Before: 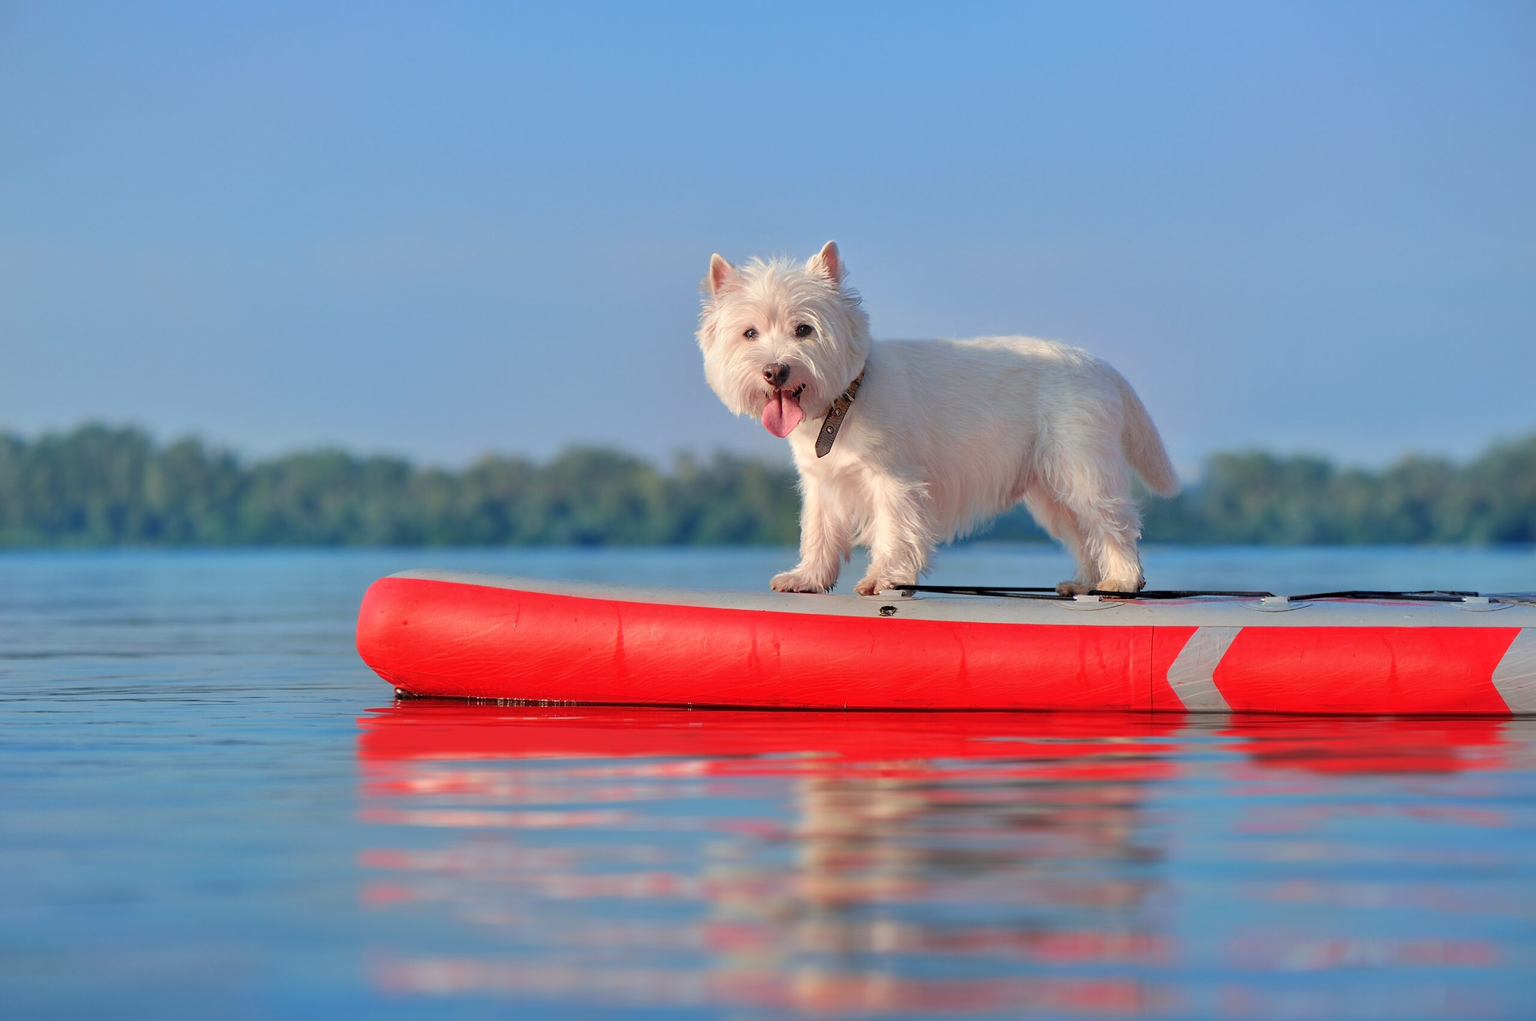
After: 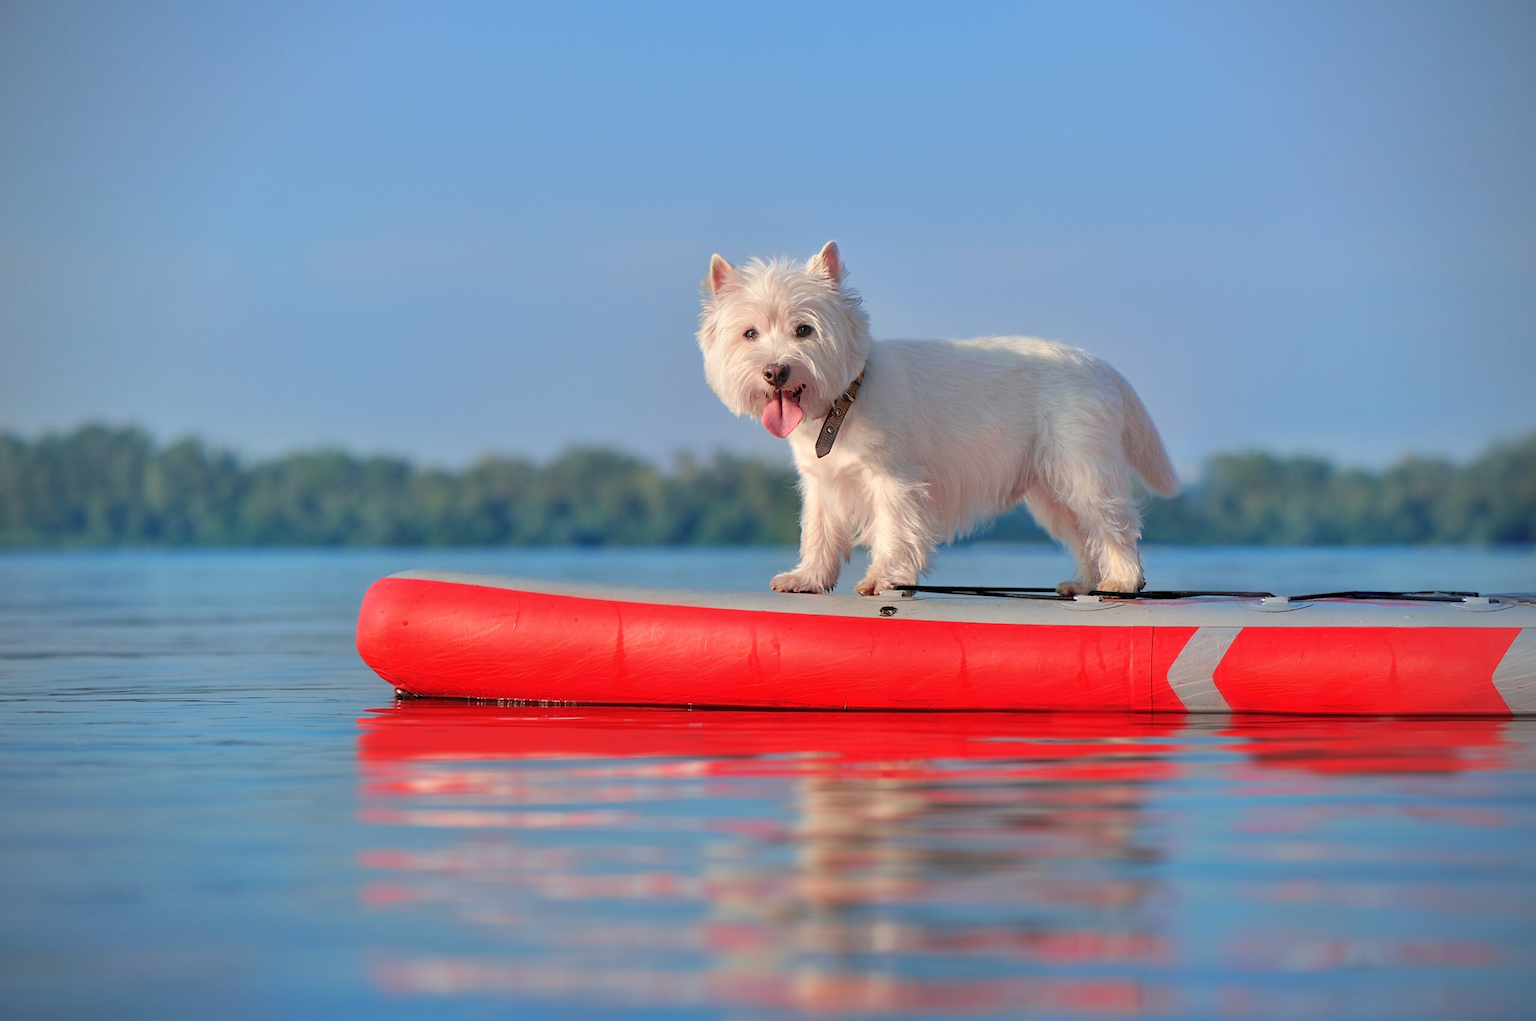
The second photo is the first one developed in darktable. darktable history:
vignetting: brightness -0.466, saturation -0.298
